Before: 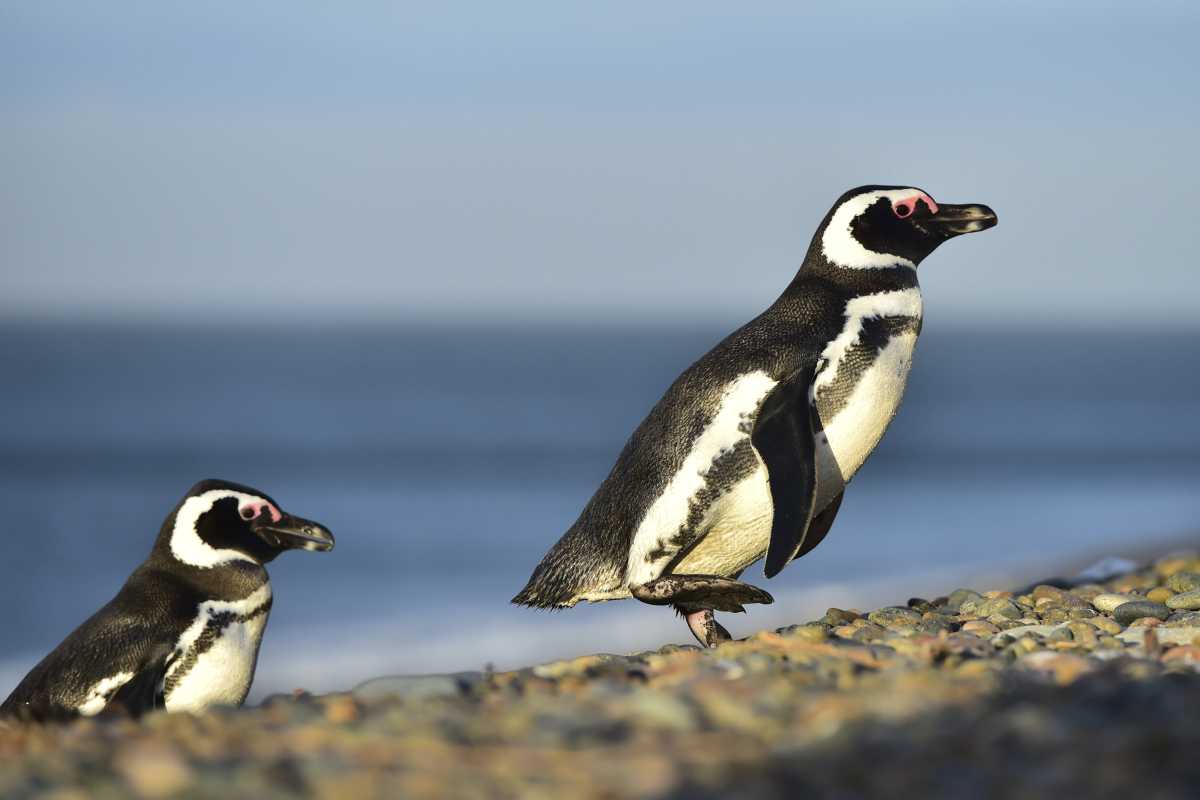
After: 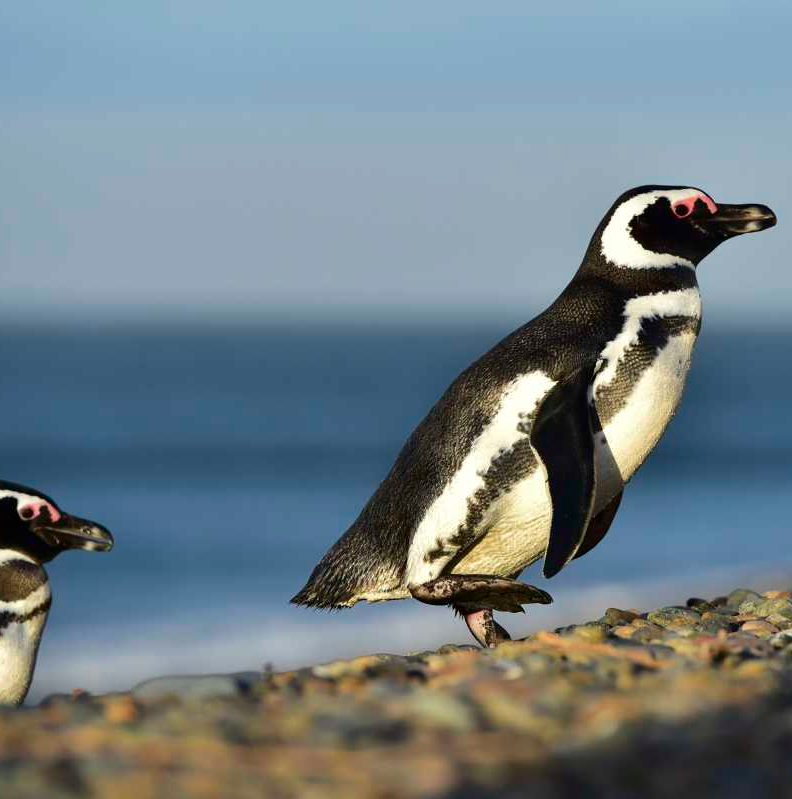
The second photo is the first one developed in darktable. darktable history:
crop and rotate: left 18.442%, right 15.508%
contrast brightness saturation: brightness -0.09
